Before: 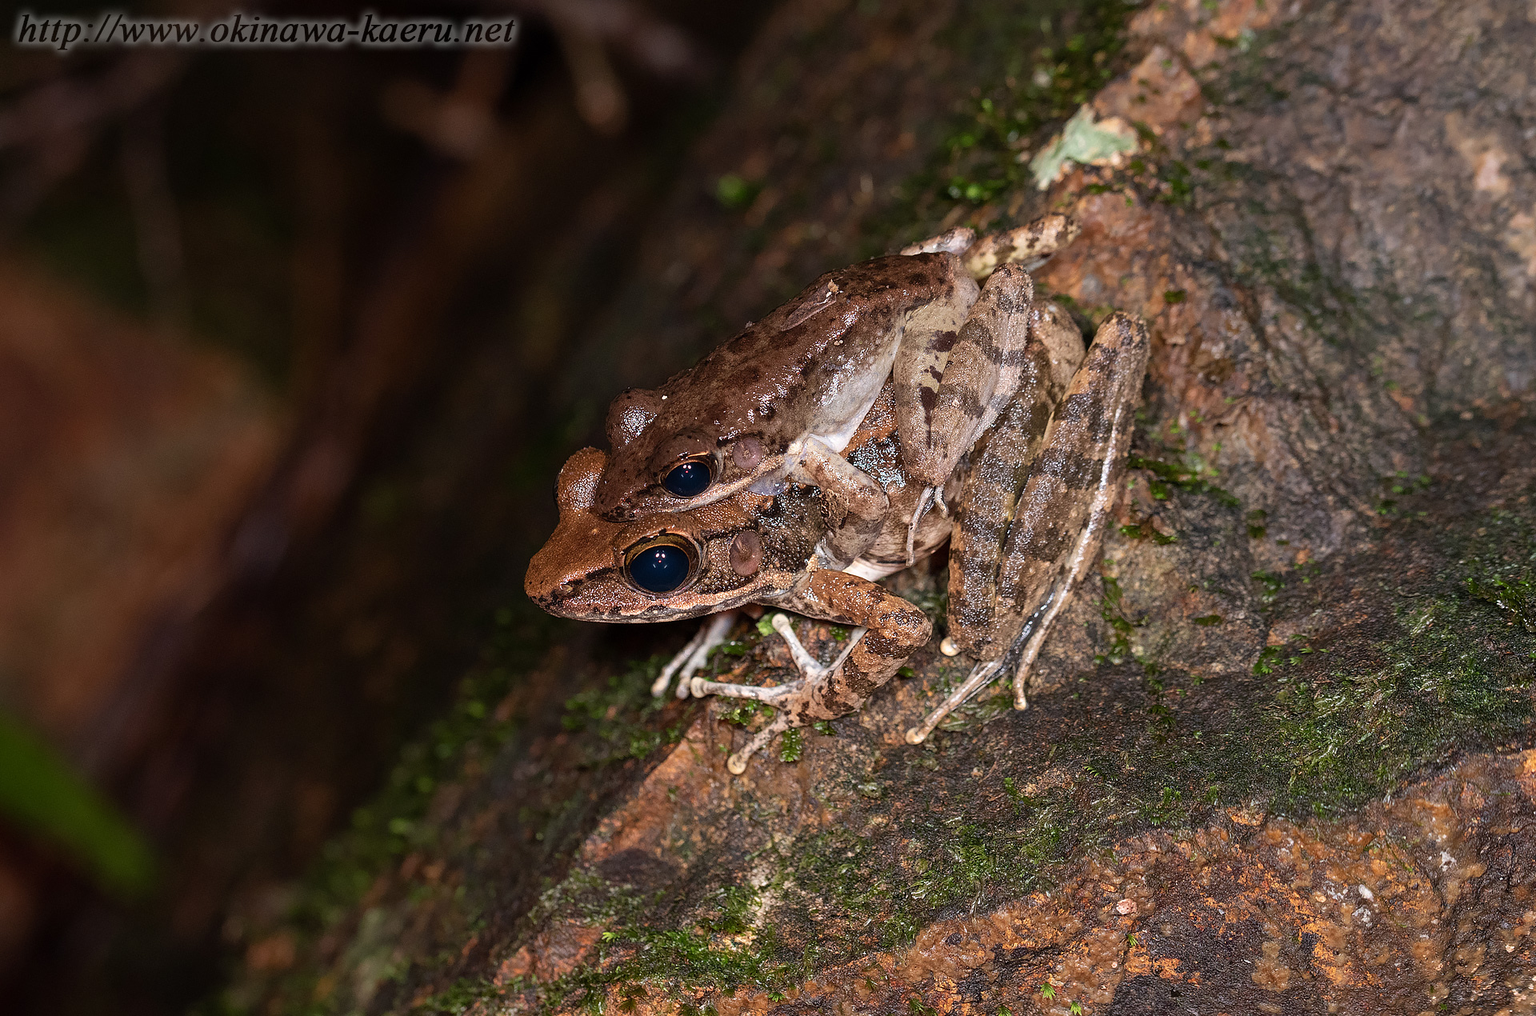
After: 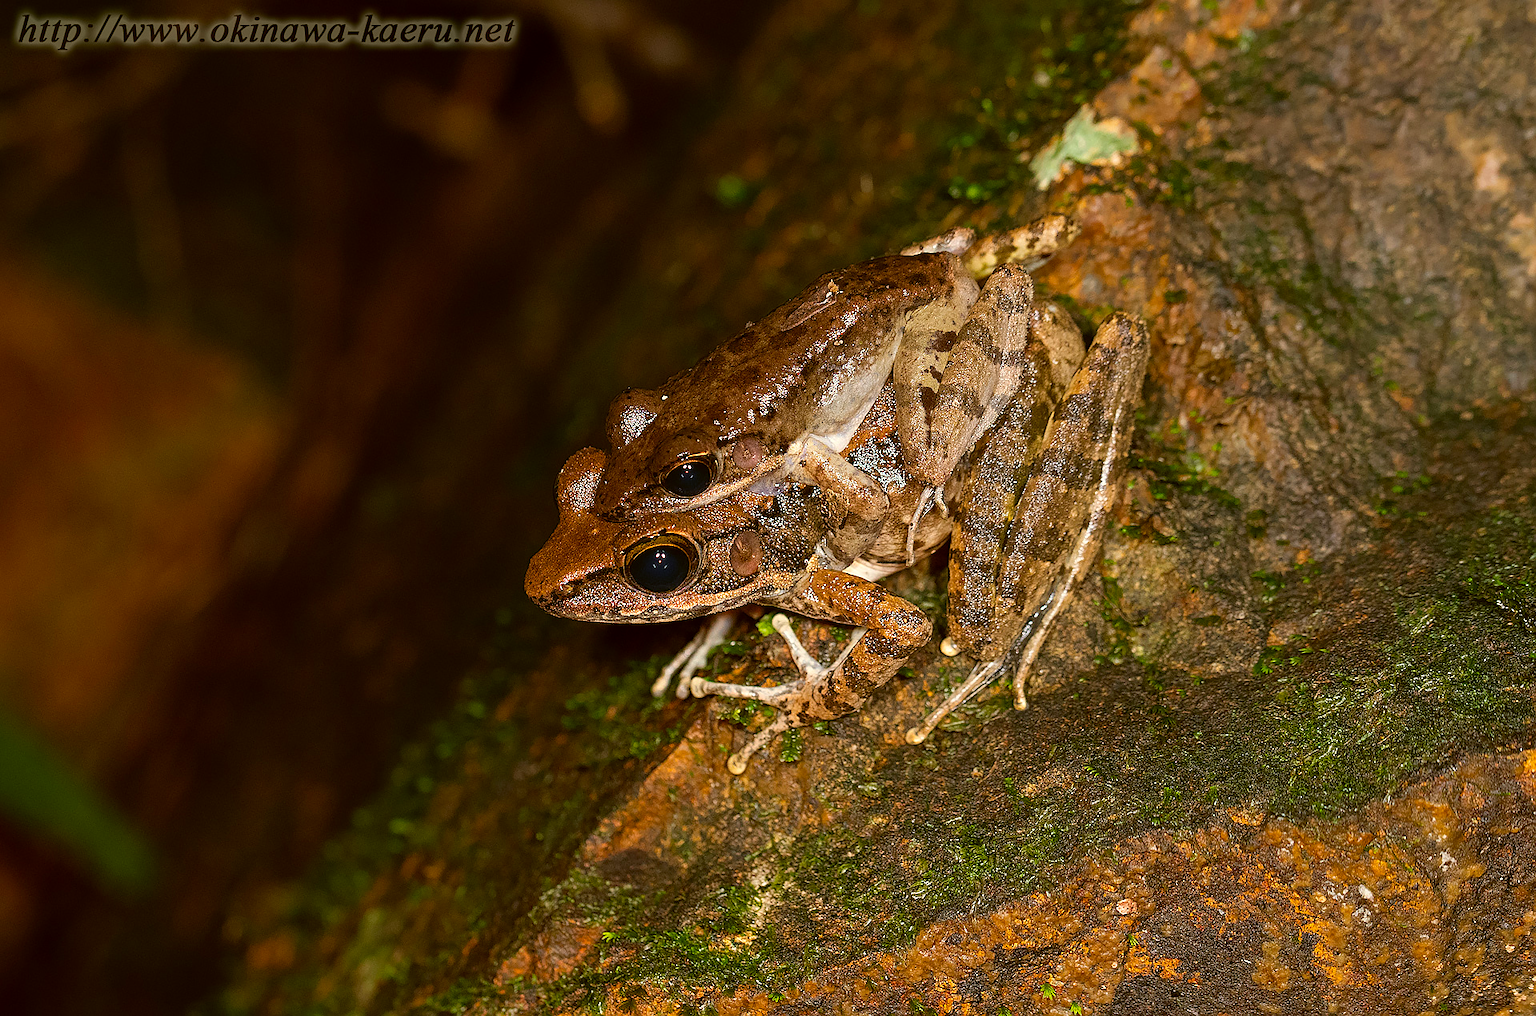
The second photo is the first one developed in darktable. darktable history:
color balance rgb: linear chroma grading › global chroma 9.057%, perceptual saturation grading › global saturation 19.375%, global vibrance 20%
sharpen: radius 1.039
color correction: highlights a* -1.75, highlights b* 10.33, shadows a* 0.337, shadows b* 19.11
